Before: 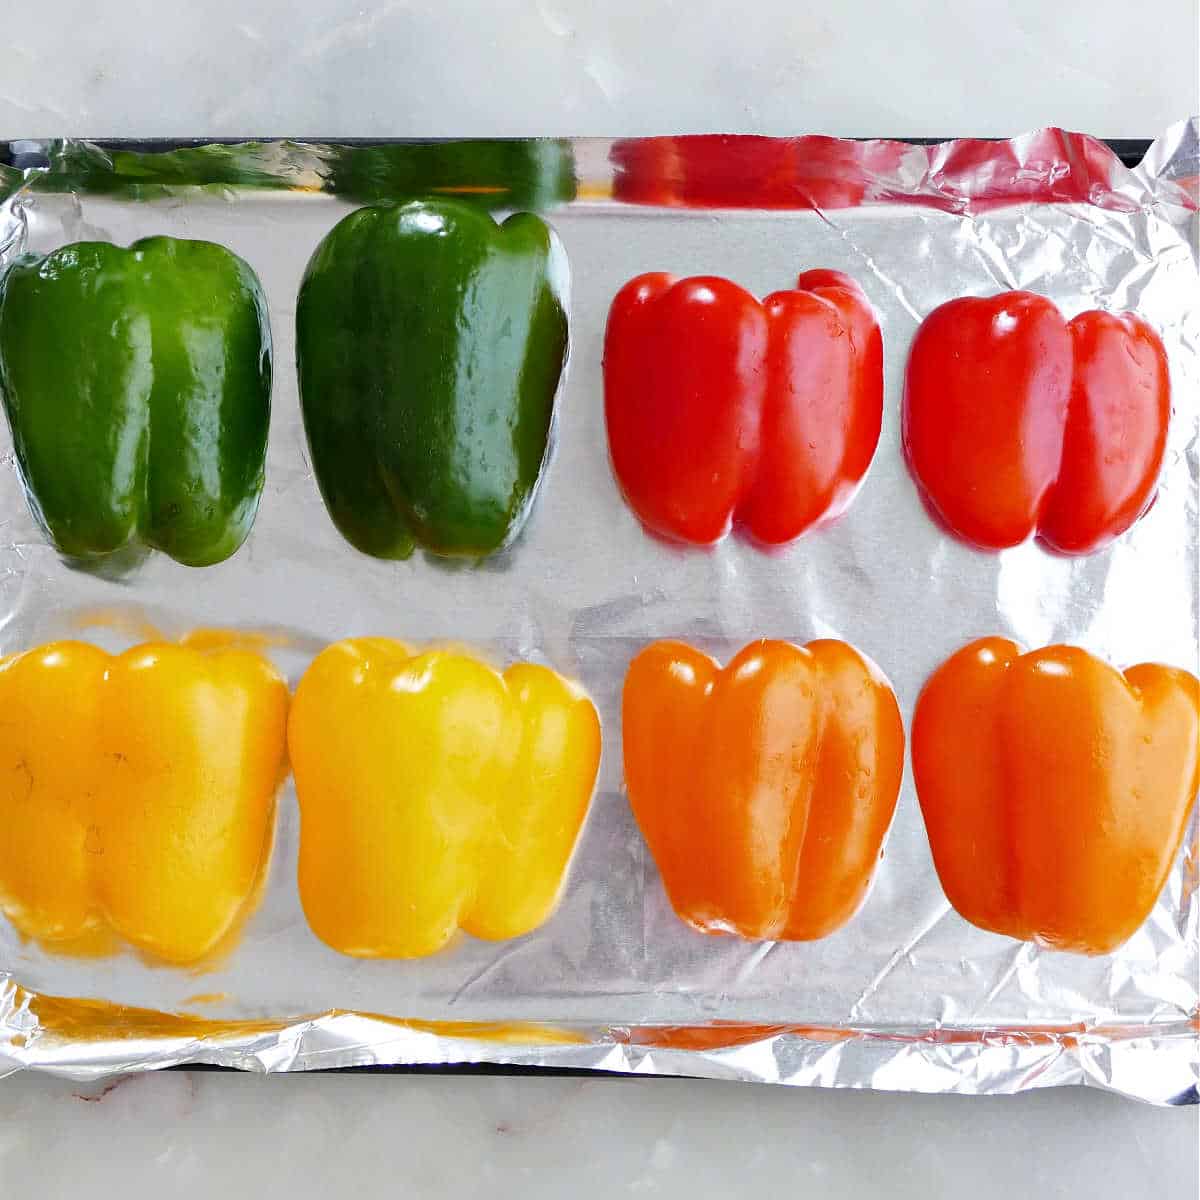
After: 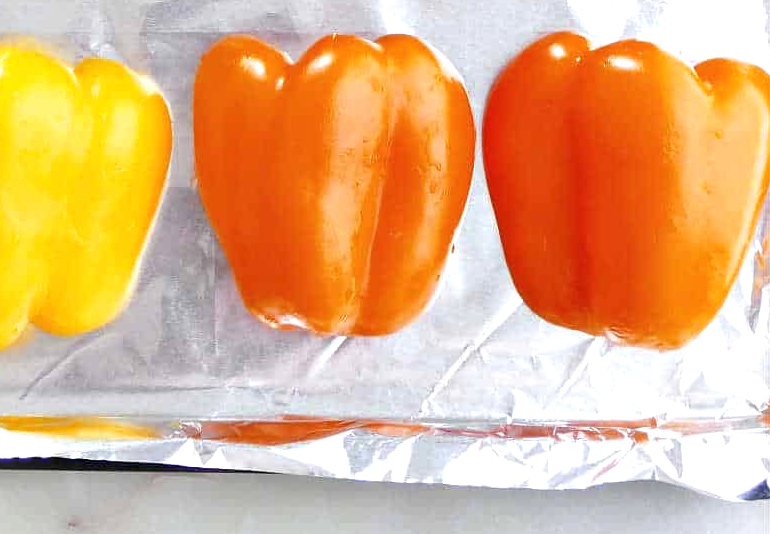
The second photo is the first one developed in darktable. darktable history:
sharpen: radius 2.871, amount 0.865, threshold 47.149
exposure: exposure 0.371 EV, compensate highlight preservation false
color zones: curves: ch0 [(0.068, 0.464) (0.25, 0.5) (0.48, 0.508) (0.75, 0.536) (0.886, 0.476) (0.967, 0.456)]; ch1 [(0.066, 0.456) (0.25, 0.5) (0.616, 0.508) (0.746, 0.56) (0.934, 0.444)]
crop and rotate: left 35.769%, top 50.463%, bottom 4.979%
